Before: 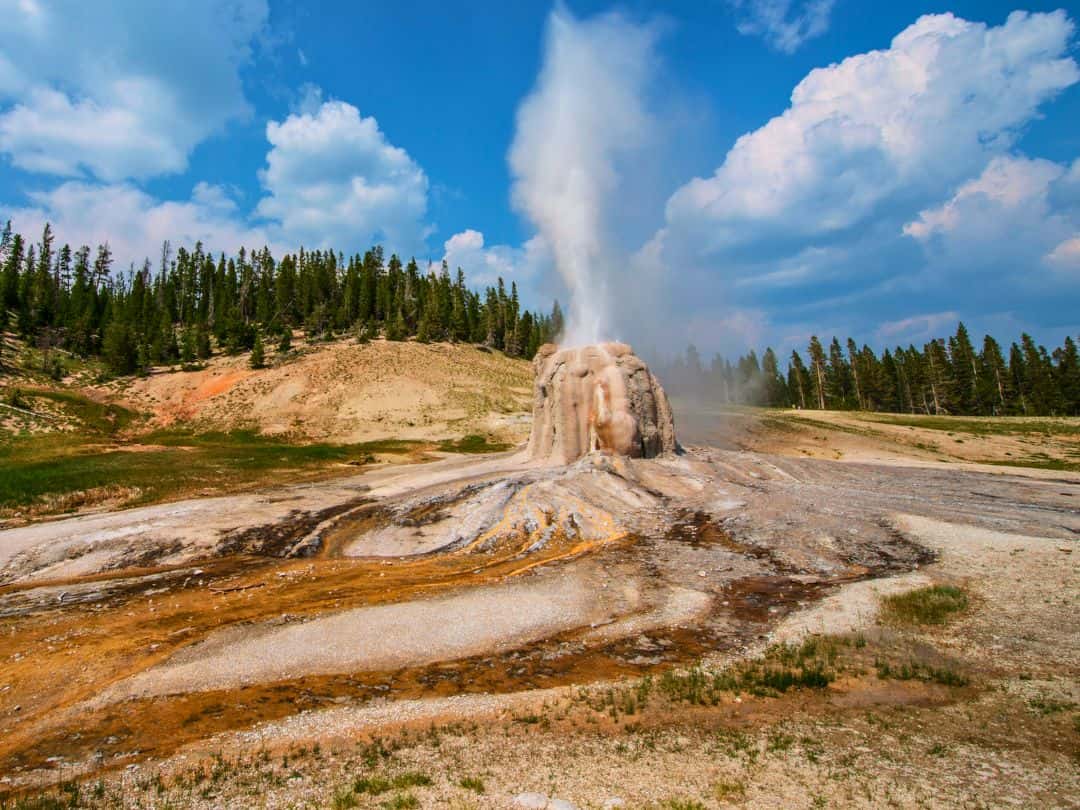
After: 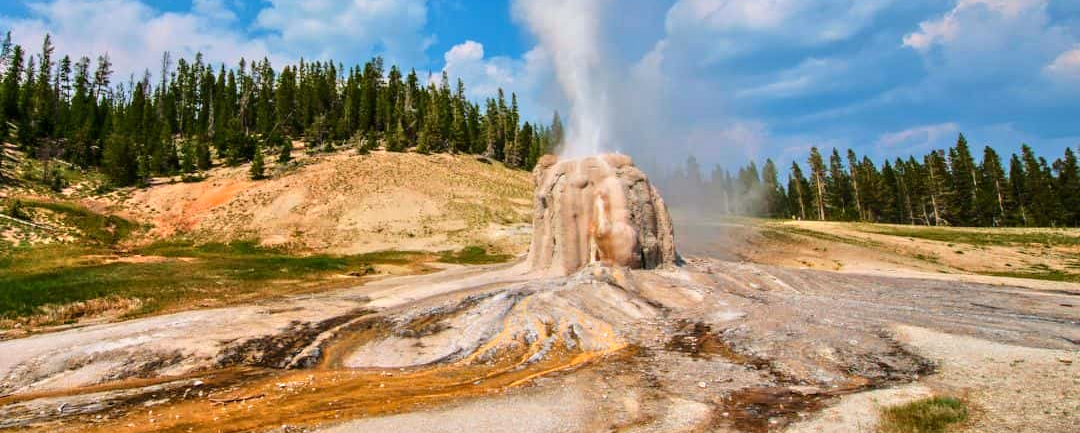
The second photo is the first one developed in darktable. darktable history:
tone equalizer: -8 EV 0.025 EV, -7 EV -0.037 EV, -6 EV 0.016 EV, -5 EV 0.042 EV, -4 EV 0.246 EV, -3 EV 0.67 EV, -2 EV 0.567 EV, -1 EV 0.205 EV, +0 EV 0.013 EV, mask exposure compensation -0.504 EV
crop and rotate: top 23.346%, bottom 23.076%
